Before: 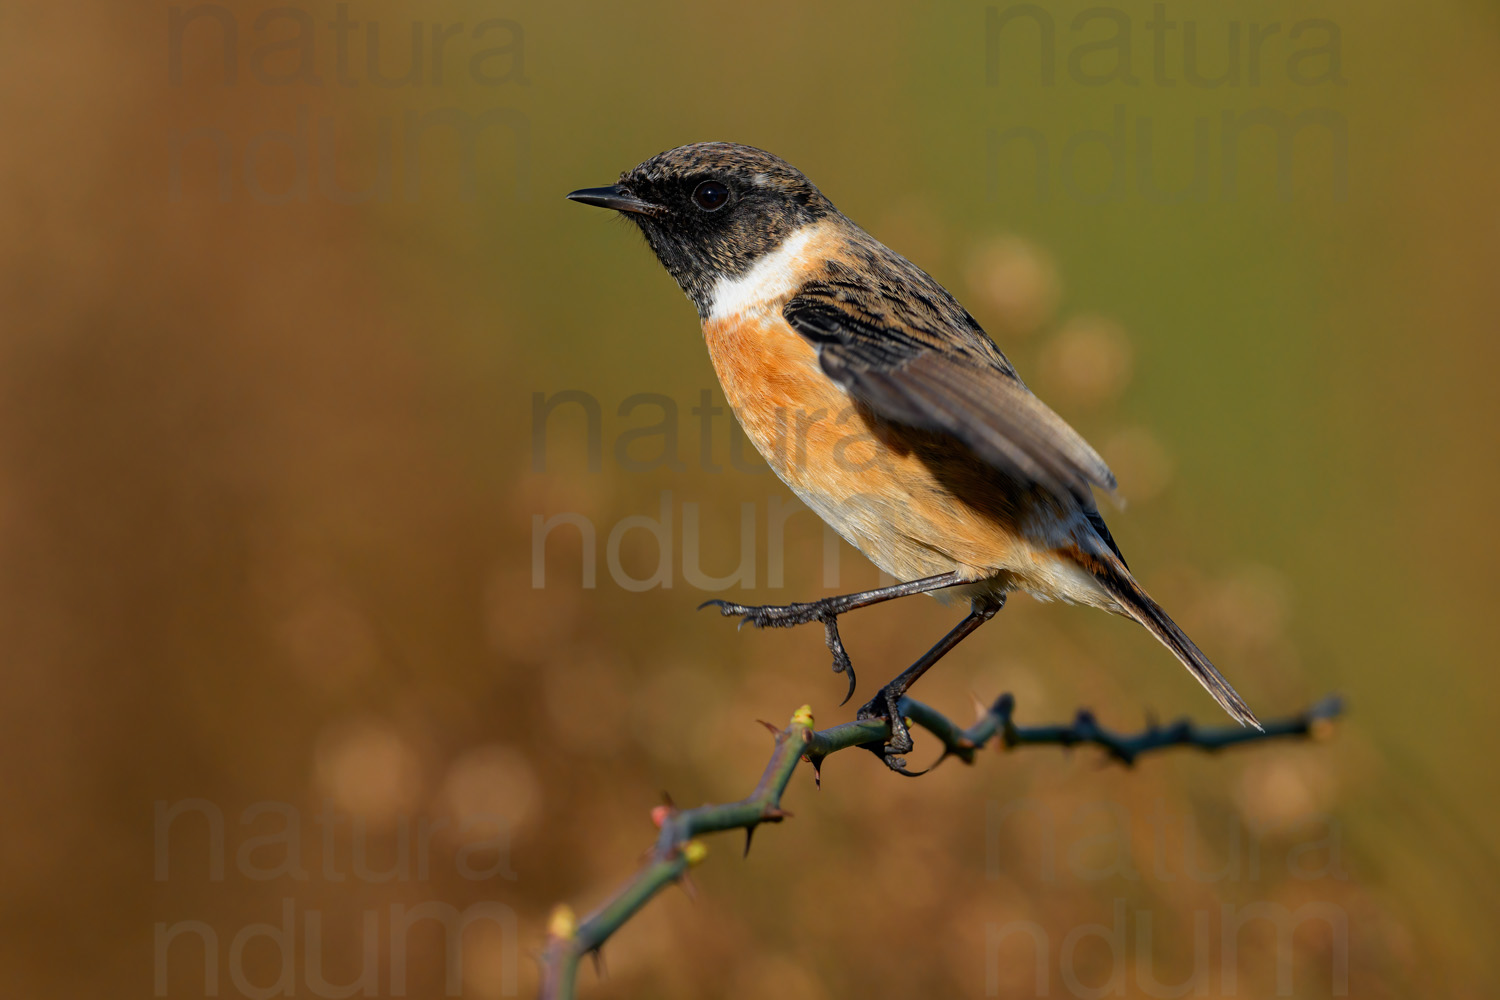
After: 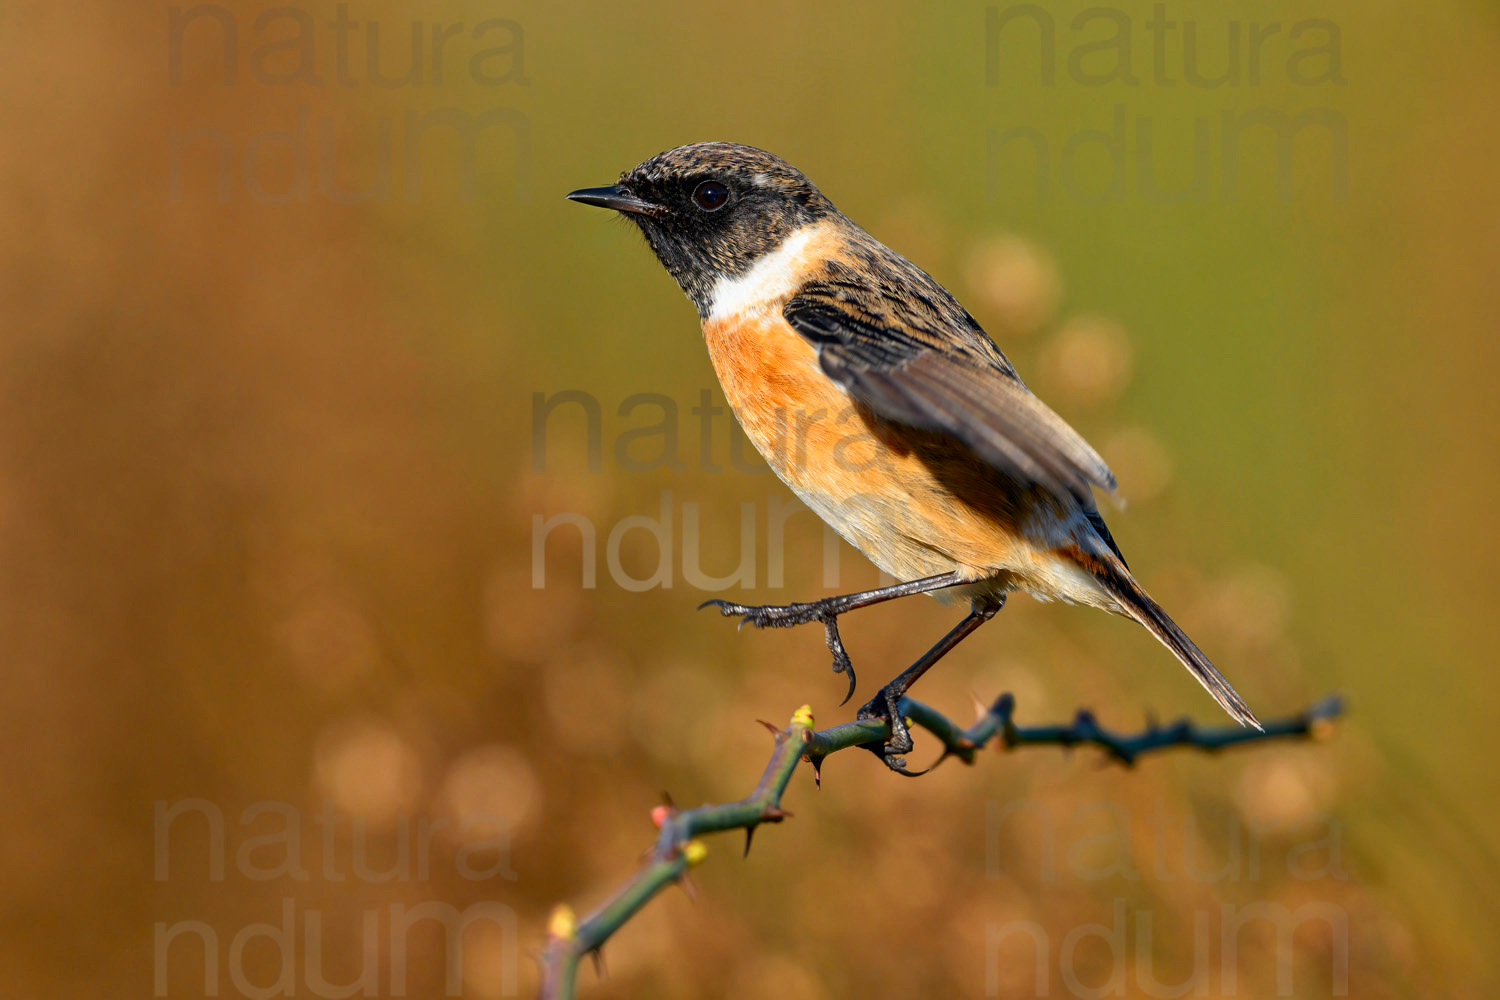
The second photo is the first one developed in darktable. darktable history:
tone equalizer: -8 EV 1 EV, -7 EV 1 EV, -6 EV 1 EV, -5 EV 1 EV, -4 EV 1 EV, -3 EV 0.75 EV, -2 EV 0.5 EV, -1 EV 0.25 EV
contrast brightness saturation: contrast 0.15, brightness -0.01, saturation 0.1
